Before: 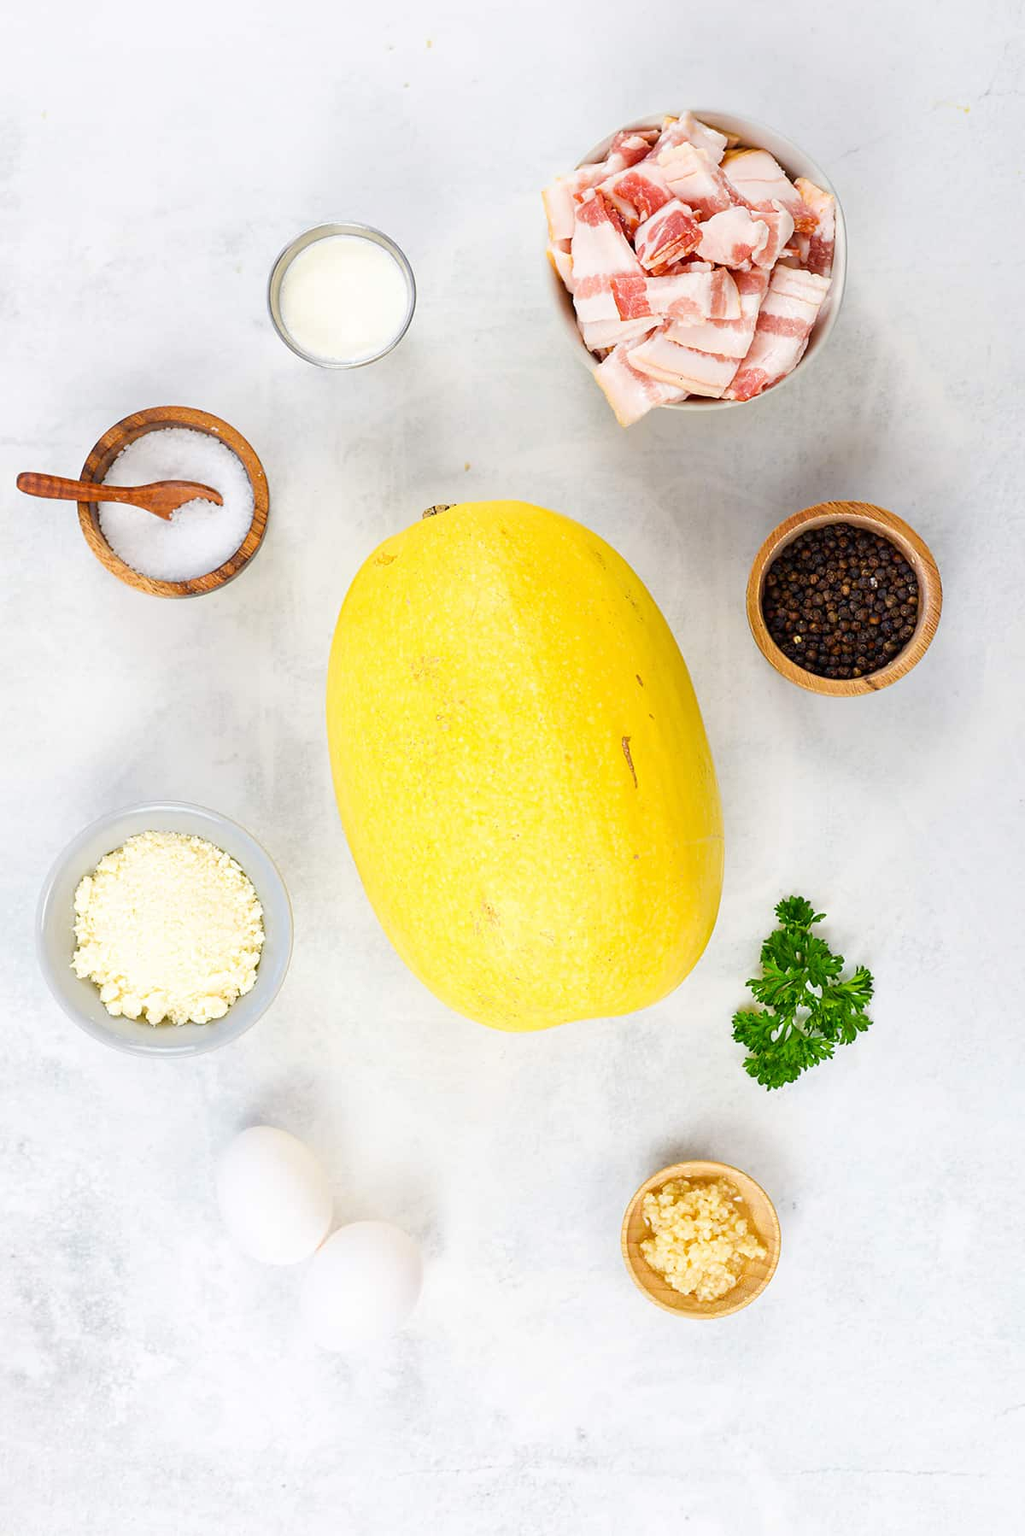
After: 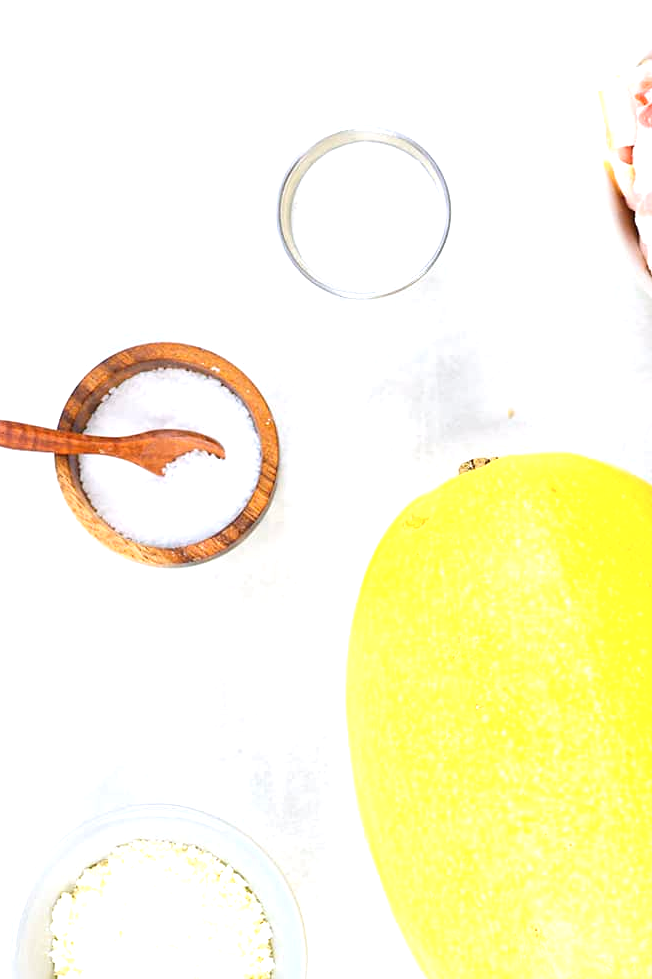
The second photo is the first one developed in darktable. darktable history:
crop and rotate: left 3.024%, top 7.449%, right 42.631%, bottom 38.047%
color correction: highlights a* -0.101, highlights b* -5.62, shadows a* -0.13, shadows b* -0.072
exposure: exposure 0.61 EV, compensate highlight preservation false
